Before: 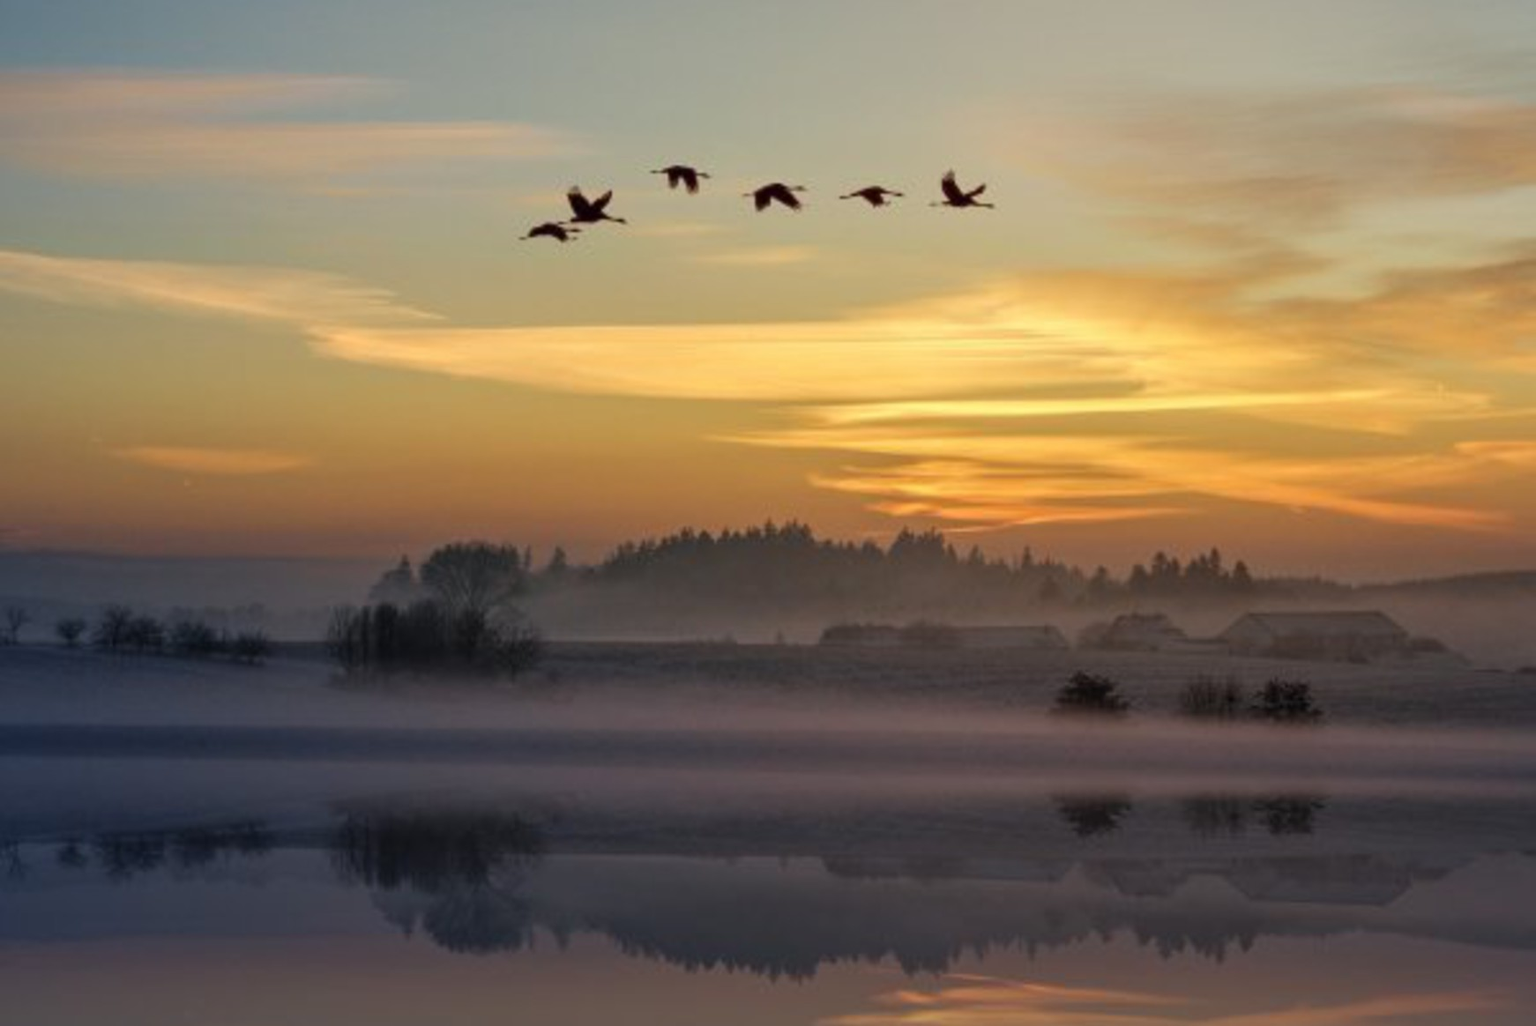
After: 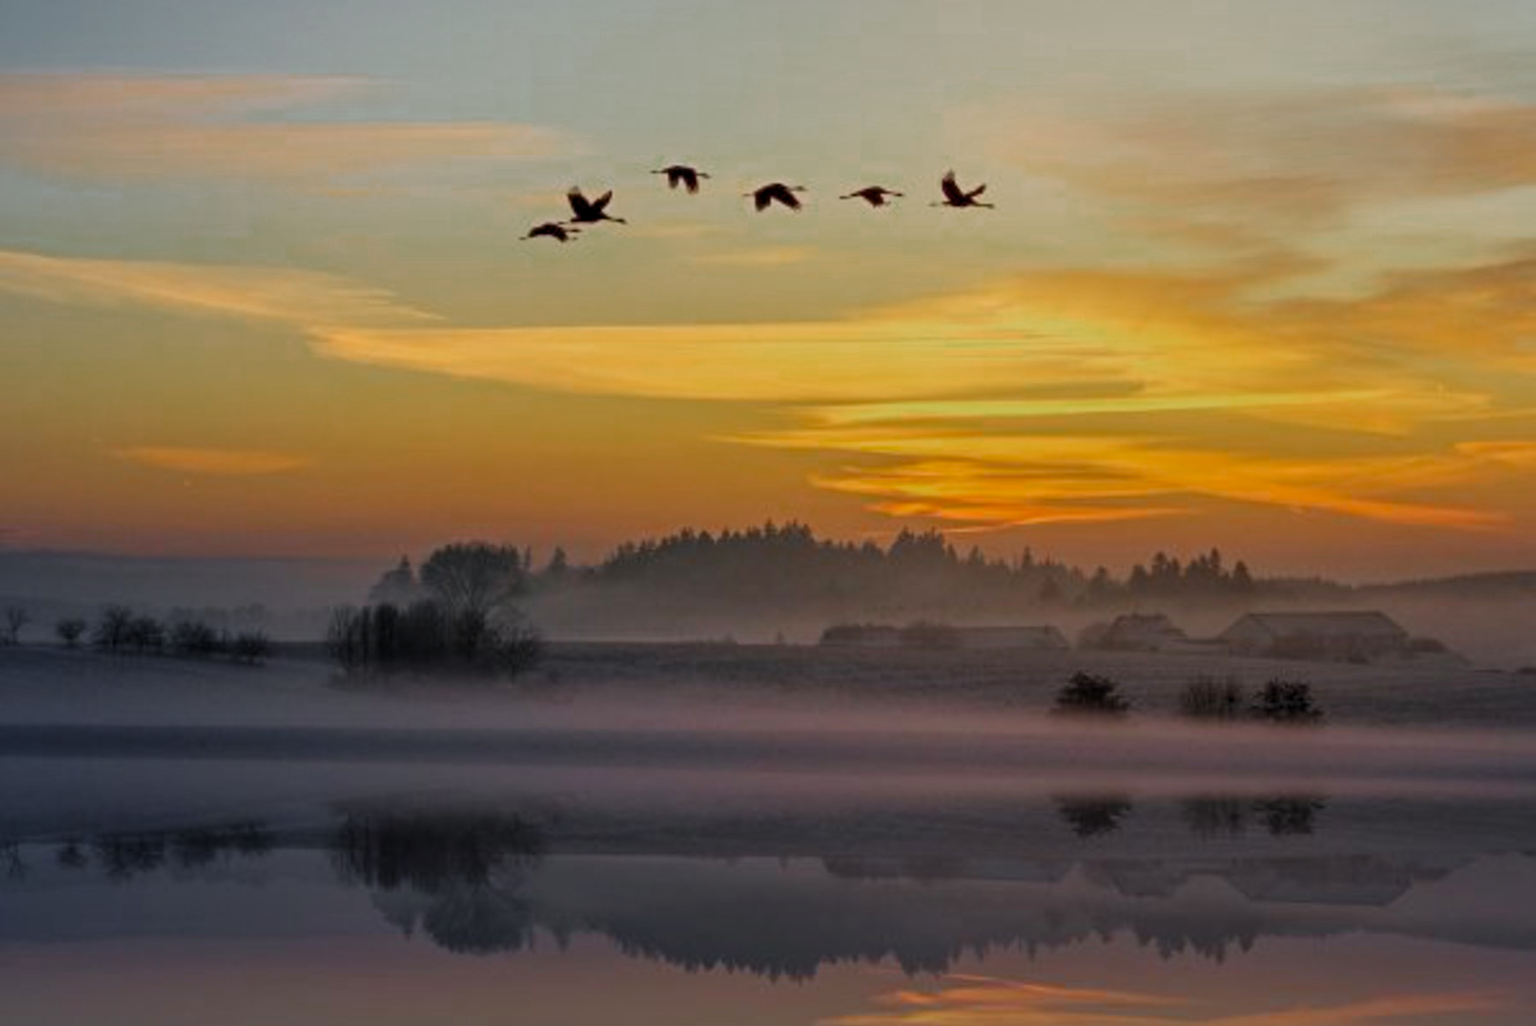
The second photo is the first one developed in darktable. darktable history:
levels: mode automatic, black 0.023%, white 99.97%, levels [0.062, 0.494, 0.925]
color zones: curves: ch0 [(0, 0.48) (0.209, 0.398) (0.305, 0.332) (0.429, 0.493) (0.571, 0.5) (0.714, 0.5) (0.857, 0.5) (1, 0.48)]; ch1 [(0, 0.633) (0.143, 0.586) (0.286, 0.489) (0.429, 0.448) (0.571, 0.31) (0.714, 0.335) (0.857, 0.492) (1, 0.633)]; ch2 [(0, 0.448) (0.143, 0.498) (0.286, 0.5) (0.429, 0.5) (0.571, 0.5) (0.714, 0.5) (0.857, 0.5) (1, 0.448)]
